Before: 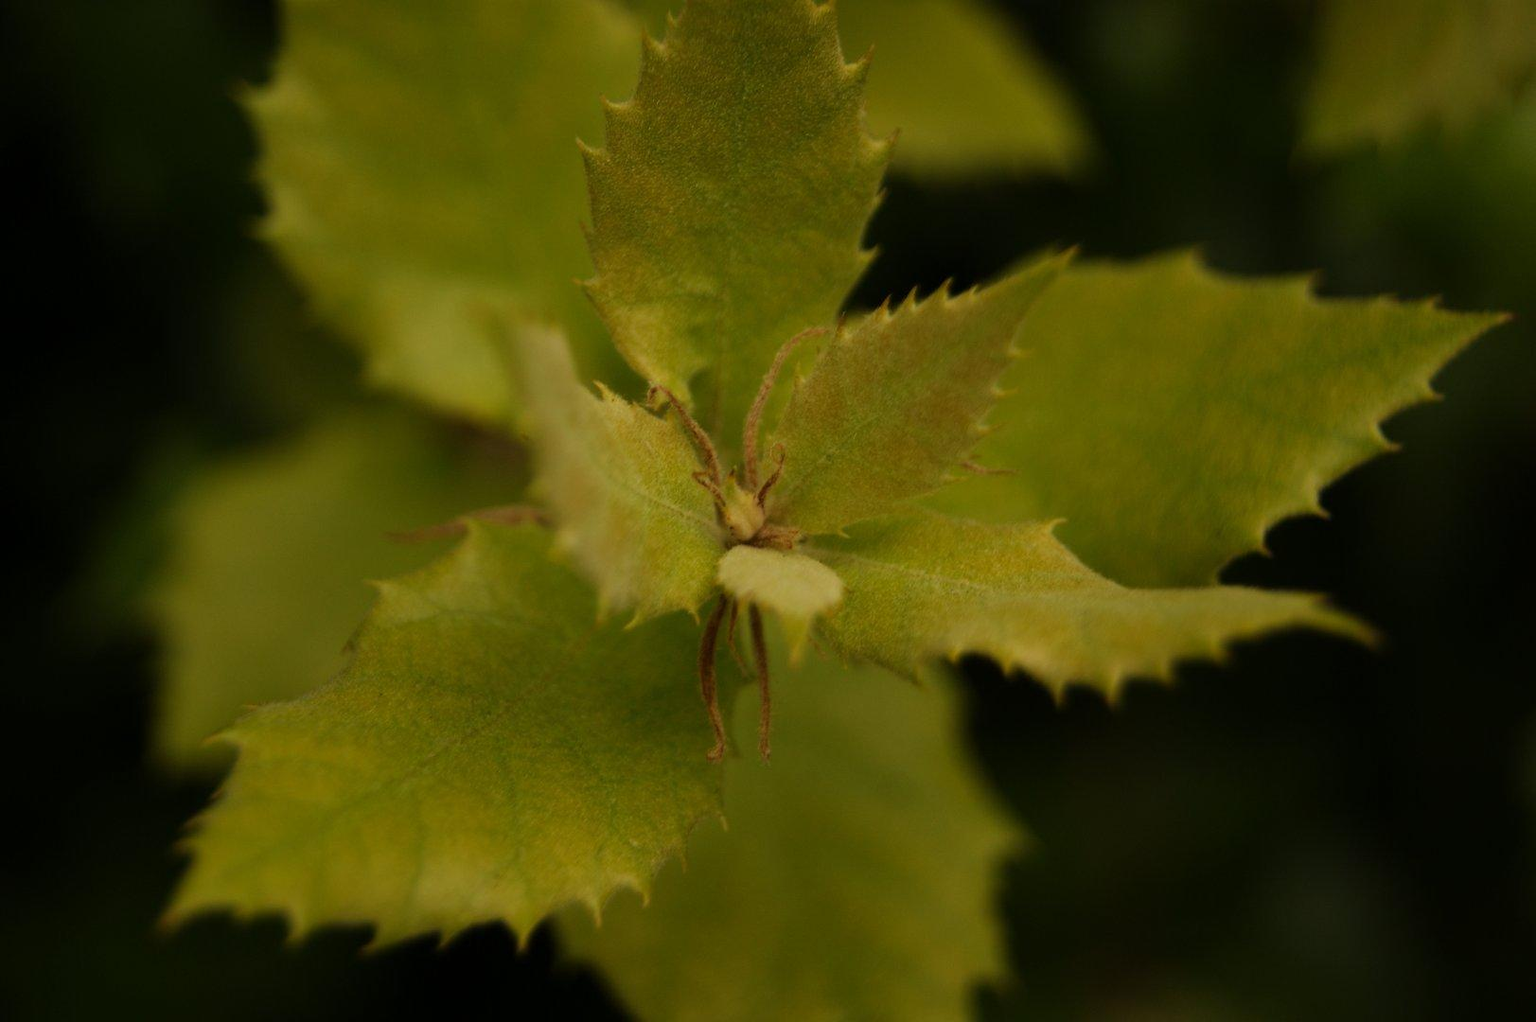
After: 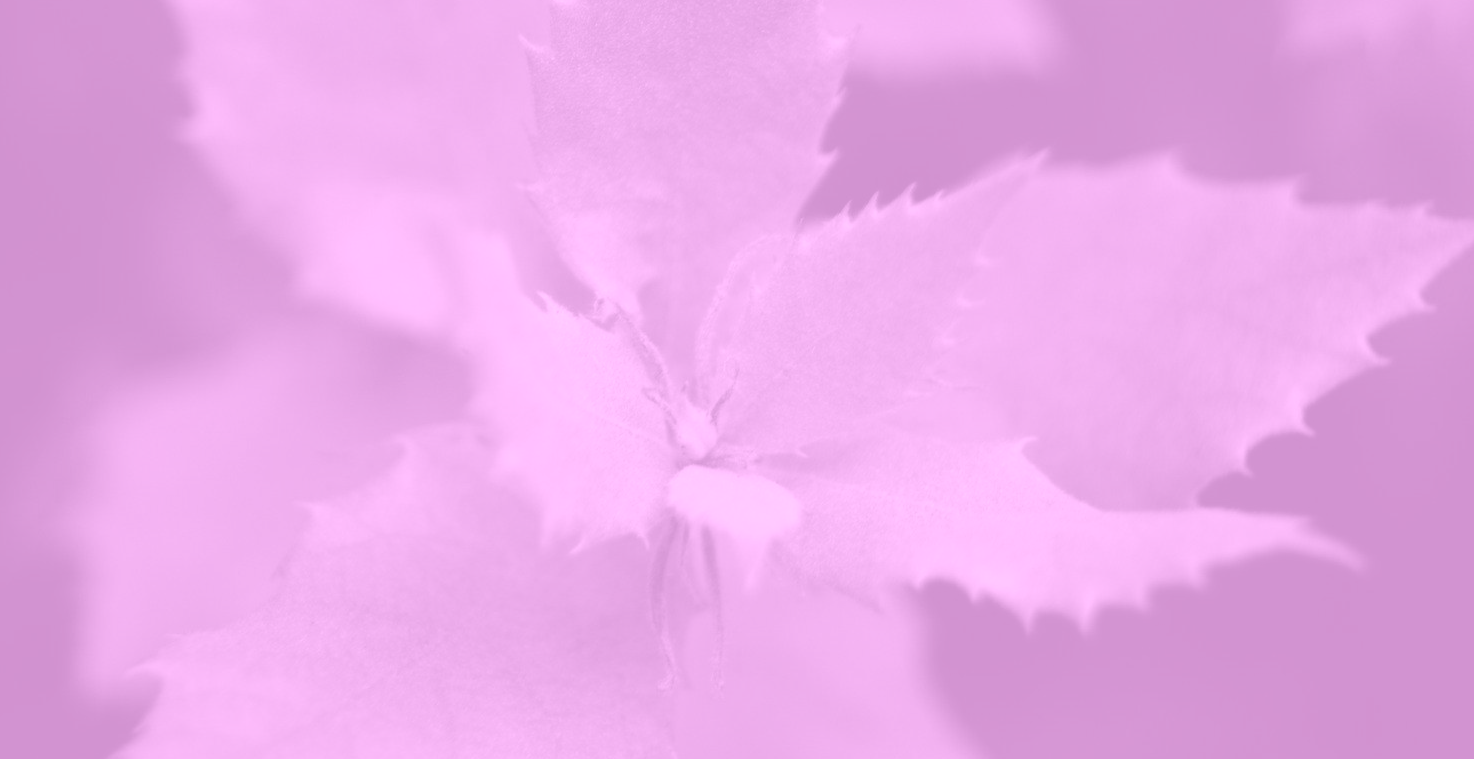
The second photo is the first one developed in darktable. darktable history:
colorize: hue 331.2°, saturation 75%, source mix 30.28%, lightness 70.52%, version 1
exposure: exposure 0.2 EV, compensate highlight preservation false
crop: left 5.596%, top 10.314%, right 3.534%, bottom 19.395%
color zones: curves: ch0 [(0.25, 0.5) (0.347, 0.092) (0.75, 0.5)]; ch1 [(0.25, 0.5) (0.33, 0.51) (0.75, 0.5)]
color balance: output saturation 120%
rgb levels: mode RGB, independent channels, levels [[0, 0.5, 1], [0, 0.521, 1], [0, 0.536, 1]]
